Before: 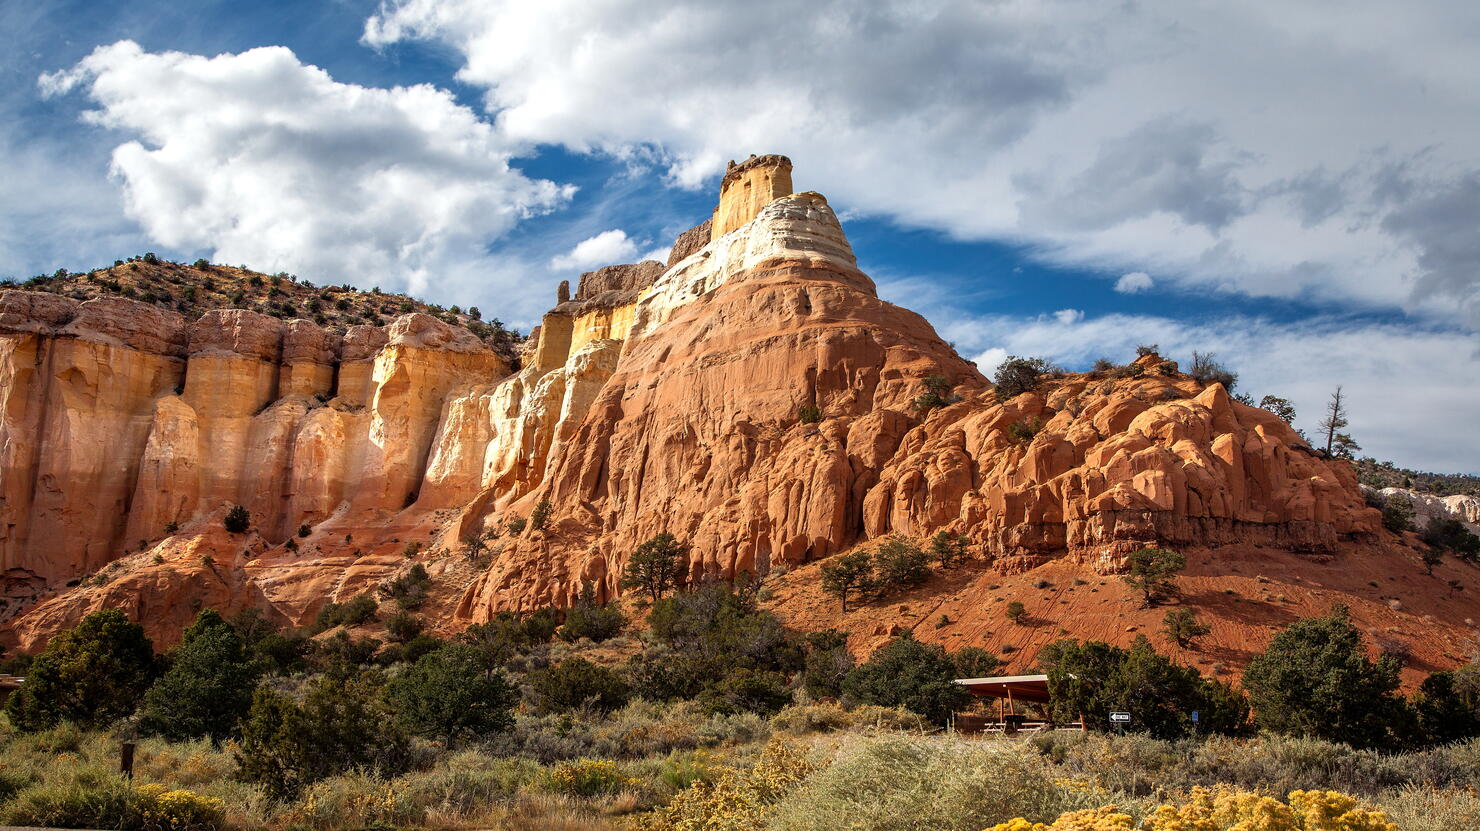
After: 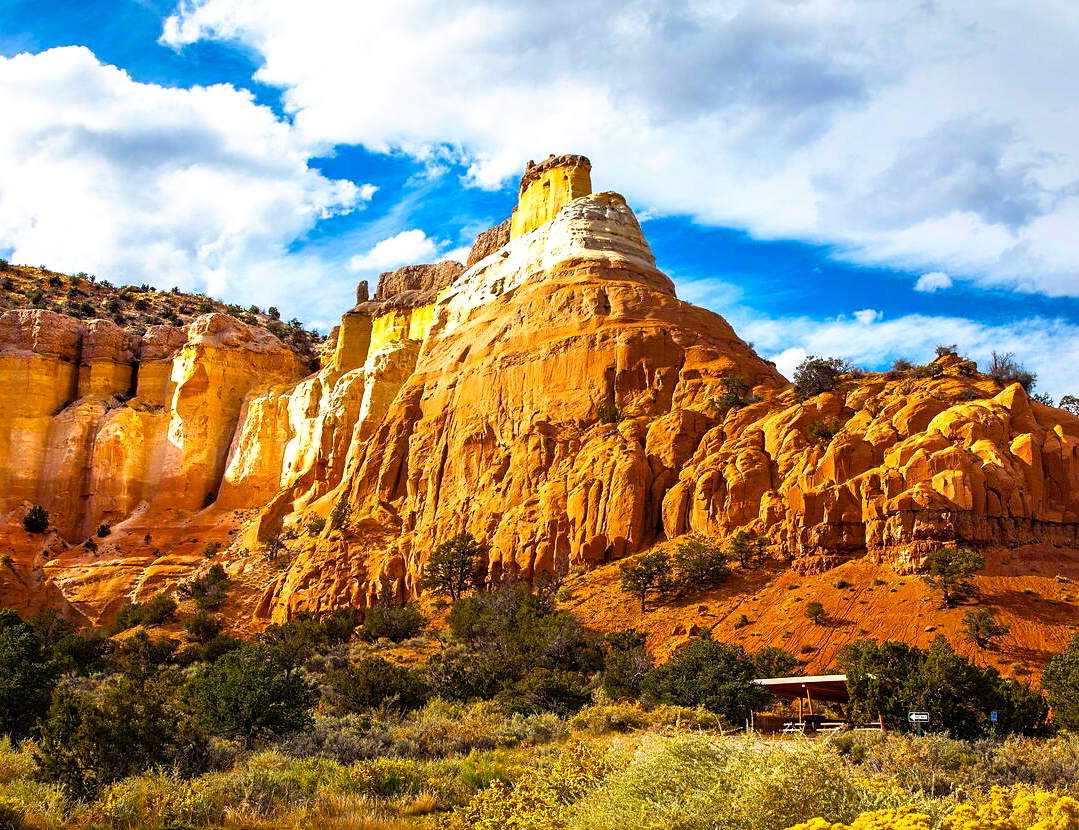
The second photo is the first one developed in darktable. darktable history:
color zones: curves: ch0 [(0.068, 0.464) (0.25, 0.5) (0.48, 0.508) (0.75, 0.536) (0.886, 0.476) (0.967, 0.456)]; ch1 [(0.066, 0.456) (0.25, 0.5) (0.616, 0.508) (0.746, 0.56) (0.934, 0.444)]
crop: left 13.604%, top 0%, right 13.439%
sharpen: amount 0.207
color balance rgb: linear chroma grading › global chroma 14.923%, perceptual saturation grading › global saturation 30.835%, perceptual brilliance grading › highlights 9.747%, perceptual brilliance grading › mid-tones 5.004%, global vibrance 11.086%
exposure: exposure -0.153 EV, compensate highlight preservation false
base curve: curves: ch0 [(0, 0) (0.688, 0.865) (1, 1)], preserve colors none
